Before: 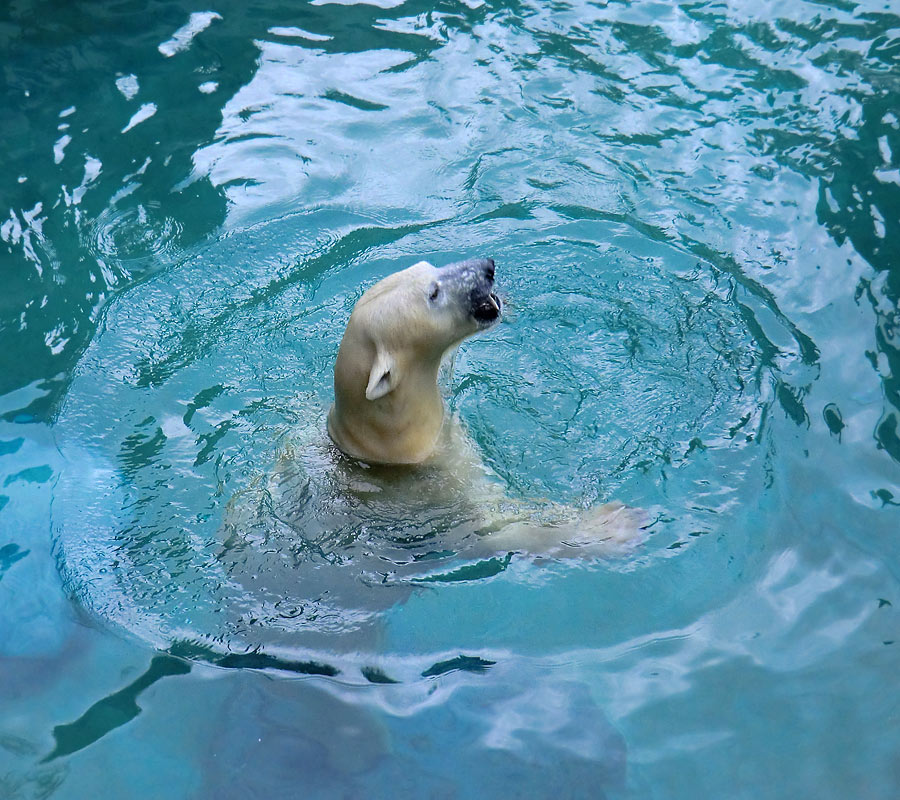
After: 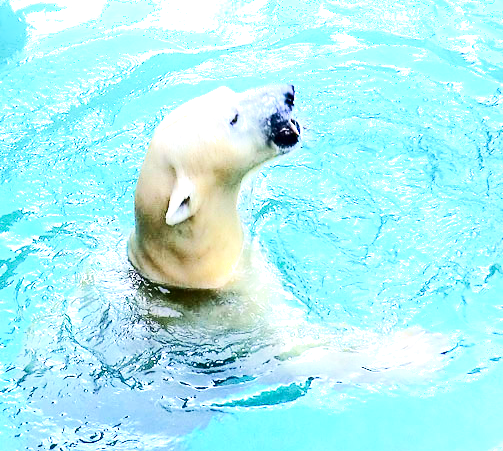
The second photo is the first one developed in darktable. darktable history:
crop and rotate: left 22.287%, top 21.888%, right 21.734%, bottom 21.664%
velvia: on, module defaults
exposure: black level correction 0, exposure 1.286 EV, compensate exposure bias true, compensate highlight preservation false
contrast brightness saturation: contrast 0.22, brightness -0.181, saturation 0.234
shadows and highlights: shadows -38.86, highlights 63.22, soften with gaussian
